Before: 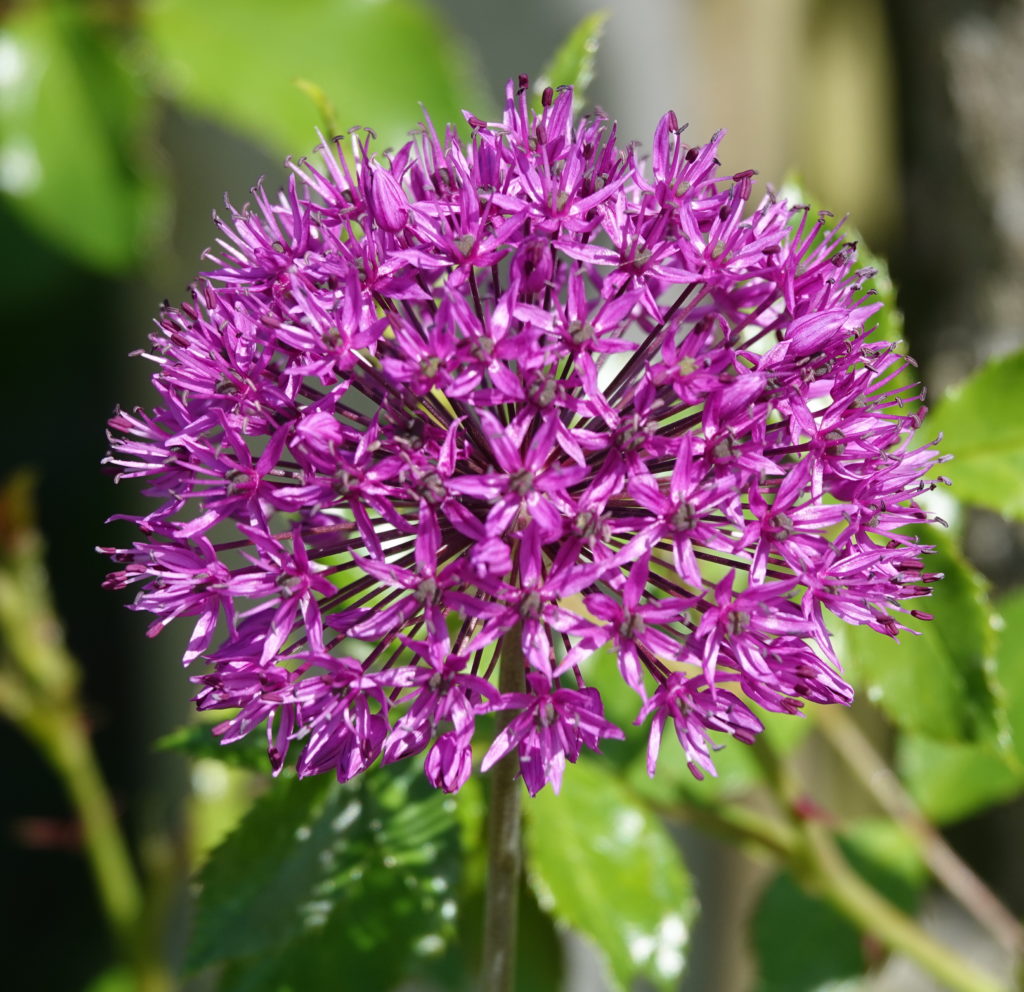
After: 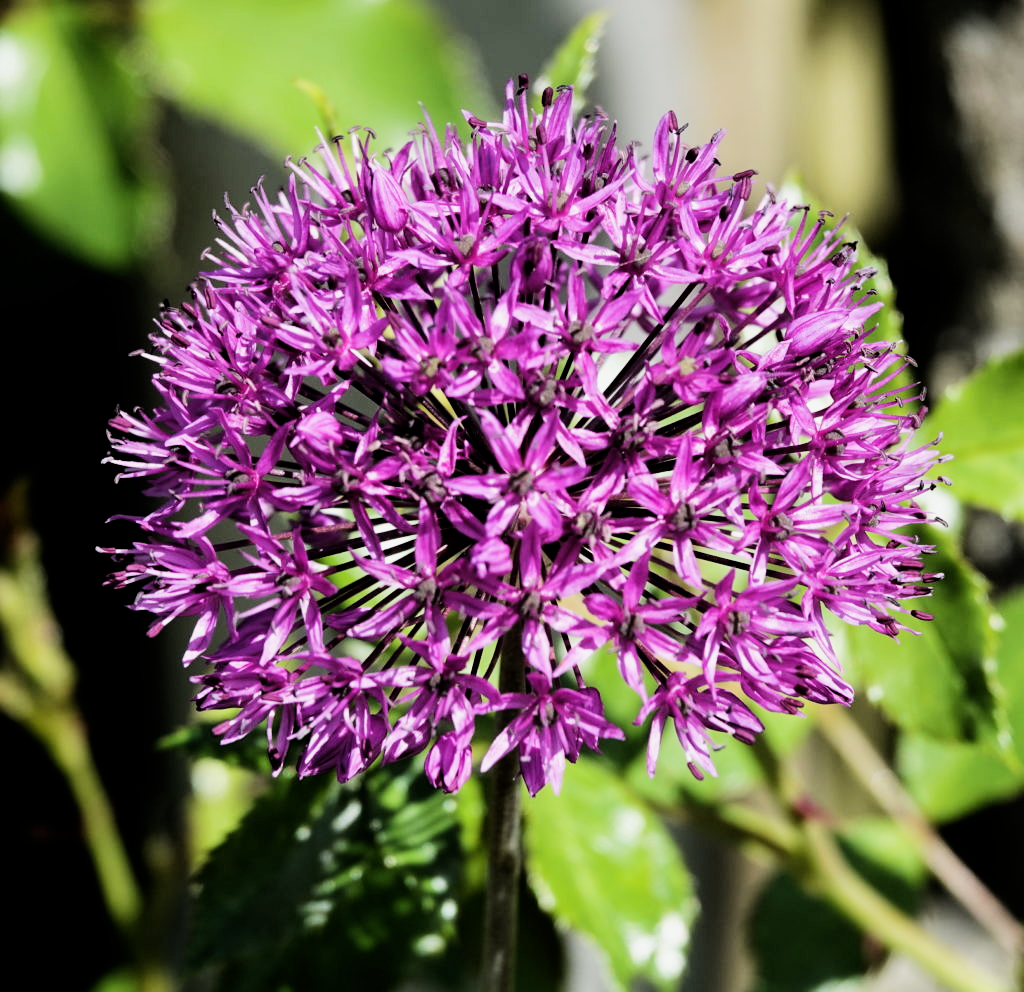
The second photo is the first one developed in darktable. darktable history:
filmic rgb: black relative exposure -5 EV, hardness 2.88, contrast 1.3, highlights saturation mix -30%
tone equalizer: -8 EV -0.75 EV, -7 EV -0.7 EV, -6 EV -0.6 EV, -5 EV -0.4 EV, -3 EV 0.4 EV, -2 EV 0.6 EV, -1 EV 0.7 EV, +0 EV 0.75 EV, edges refinement/feathering 500, mask exposure compensation -1.57 EV, preserve details no
levels: levels [0, 0.51, 1]
